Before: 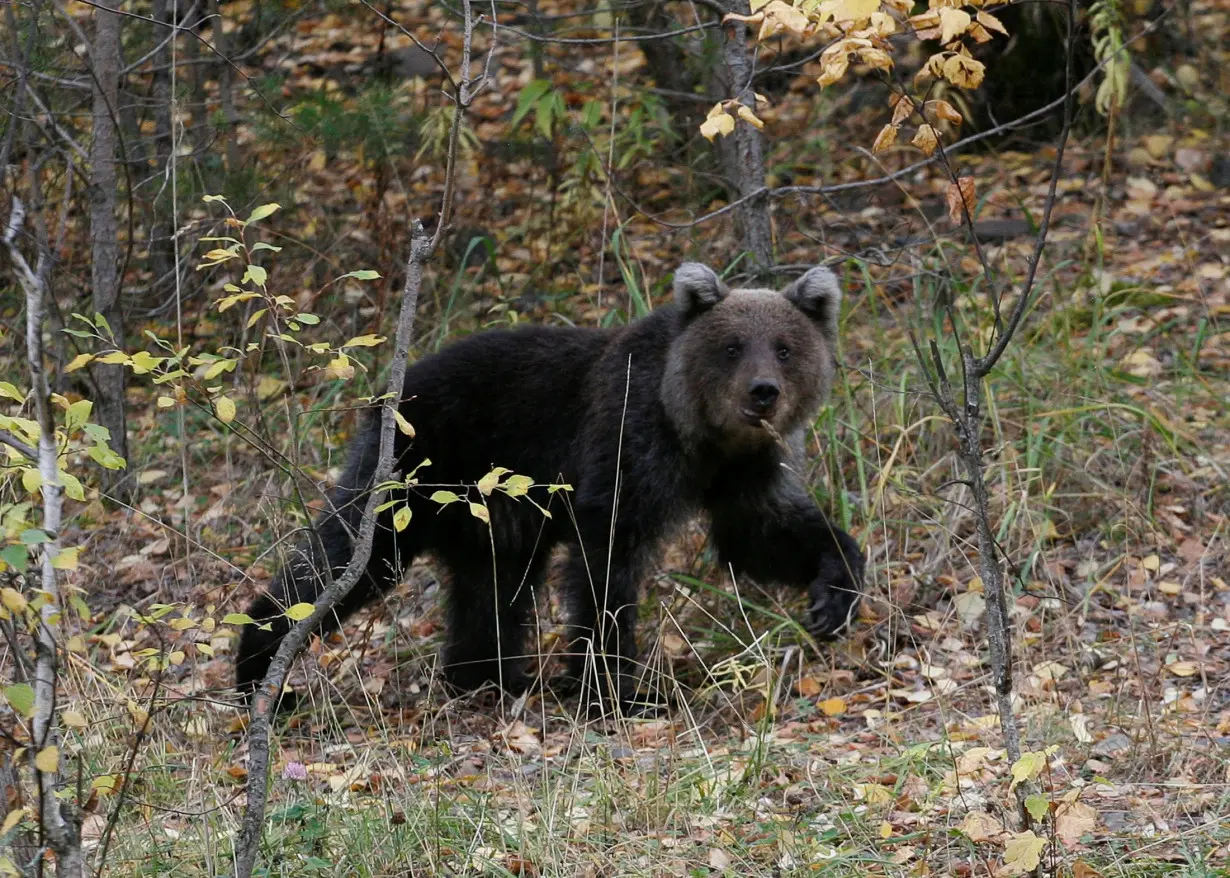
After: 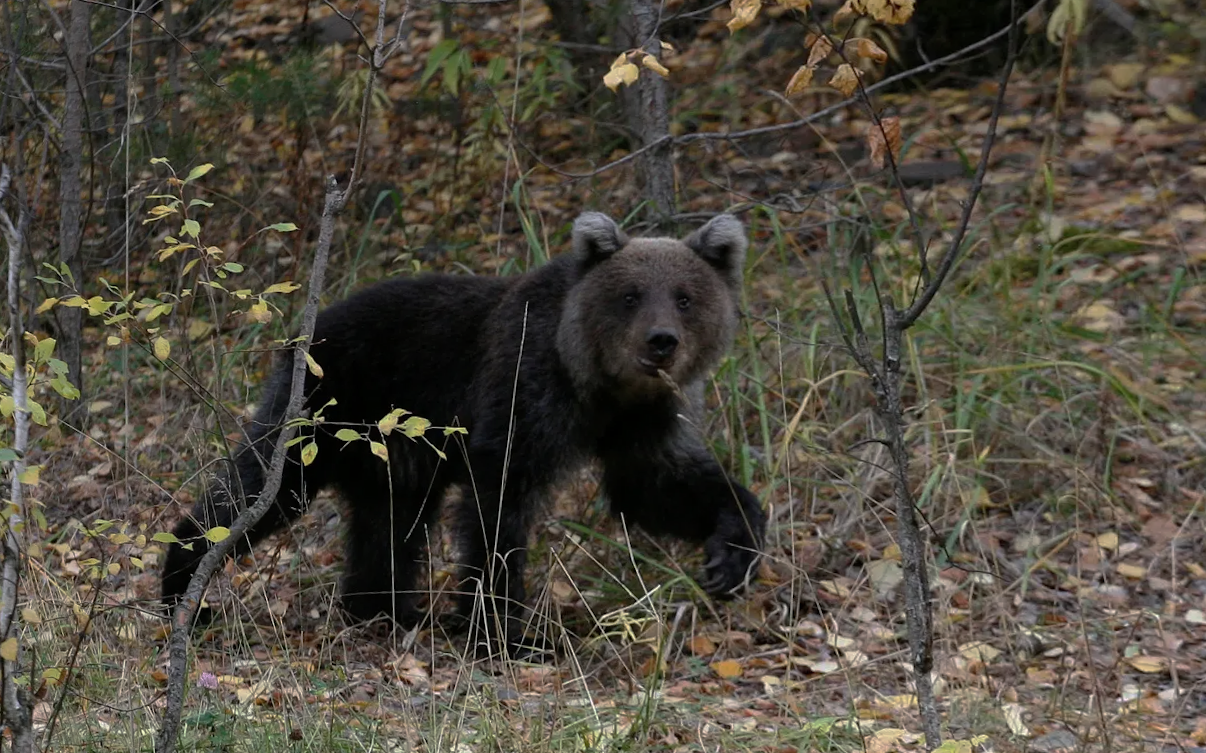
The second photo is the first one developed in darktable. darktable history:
color correction: highlights a* -0.137, highlights b* 0.137
base curve: curves: ch0 [(0, 0) (0.595, 0.418) (1, 1)], preserve colors none
rotate and perspective: rotation 1.69°, lens shift (vertical) -0.023, lens shift (horizontal) -0.291, crop left 0.025, crop right 0.988, crop top 0.092, crop bottom 0.842
color zones: curves: ch0 [(0, 0.613) (0.01, 0.613) (0.245, 0.448) (0.498, 0.529) (0.642, 0.665) (0.879, 0.777) (0.99, 0.613)]; ch1 [(0, 0) (0.143, 0) (0.286, 0) (0.429, 0) (0.571, 0) (0.714, 0) (0.857, 0)], mix -93.41%
